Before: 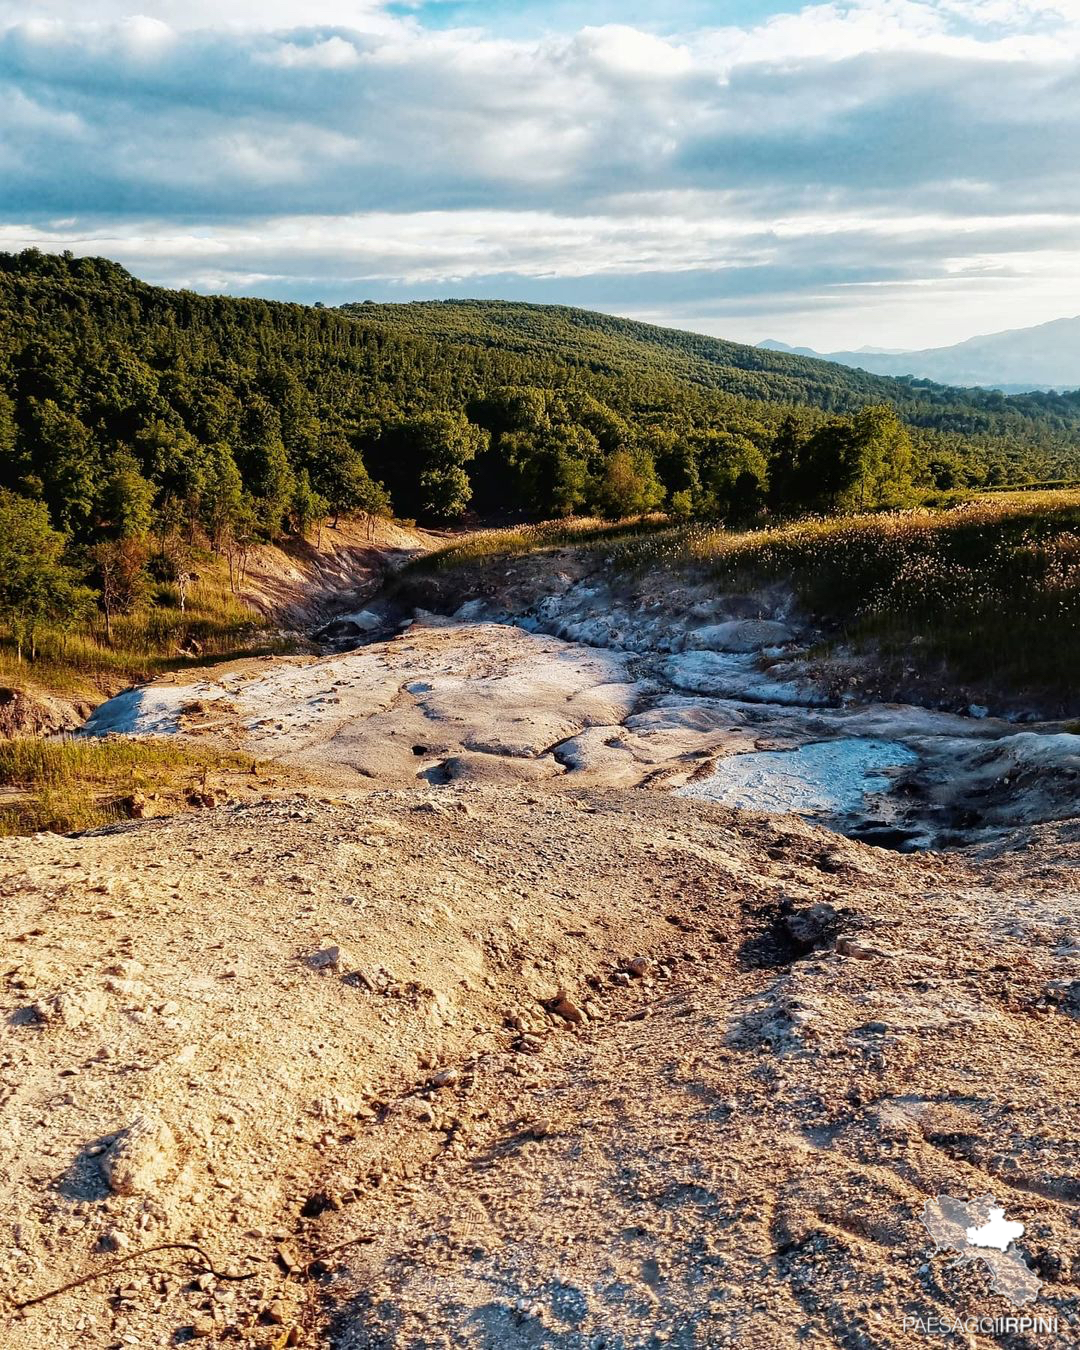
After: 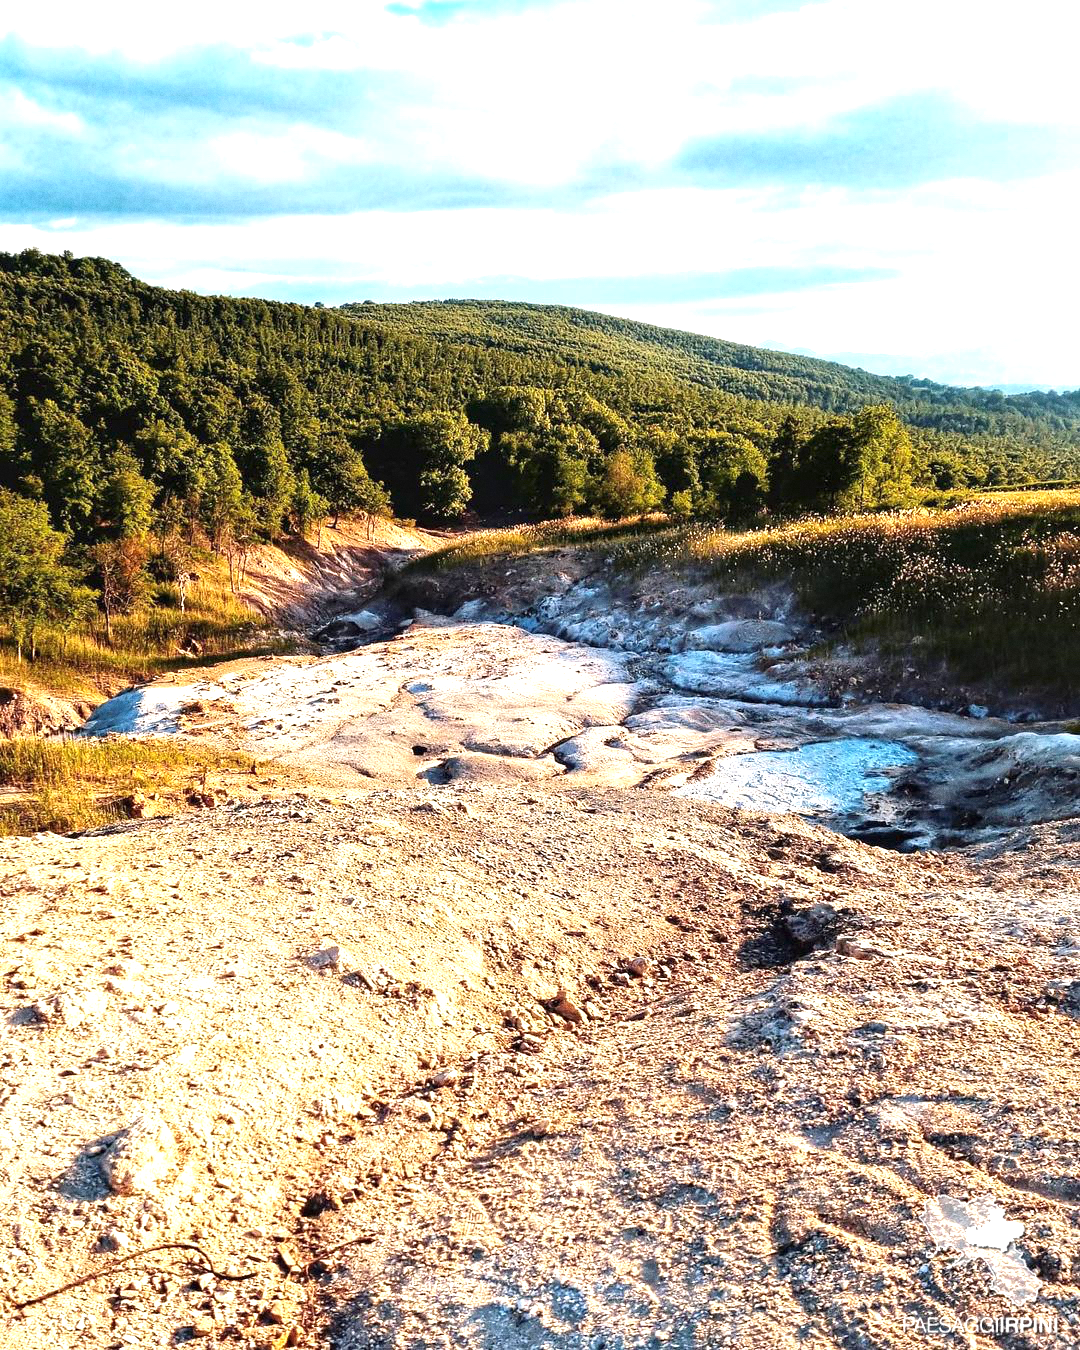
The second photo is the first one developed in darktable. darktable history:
exposure: black level correction 0, exposure 1.1 EV, compensate exposure bias true, compensate highlight preservation false
grain: coarseness 0.47 ISO
